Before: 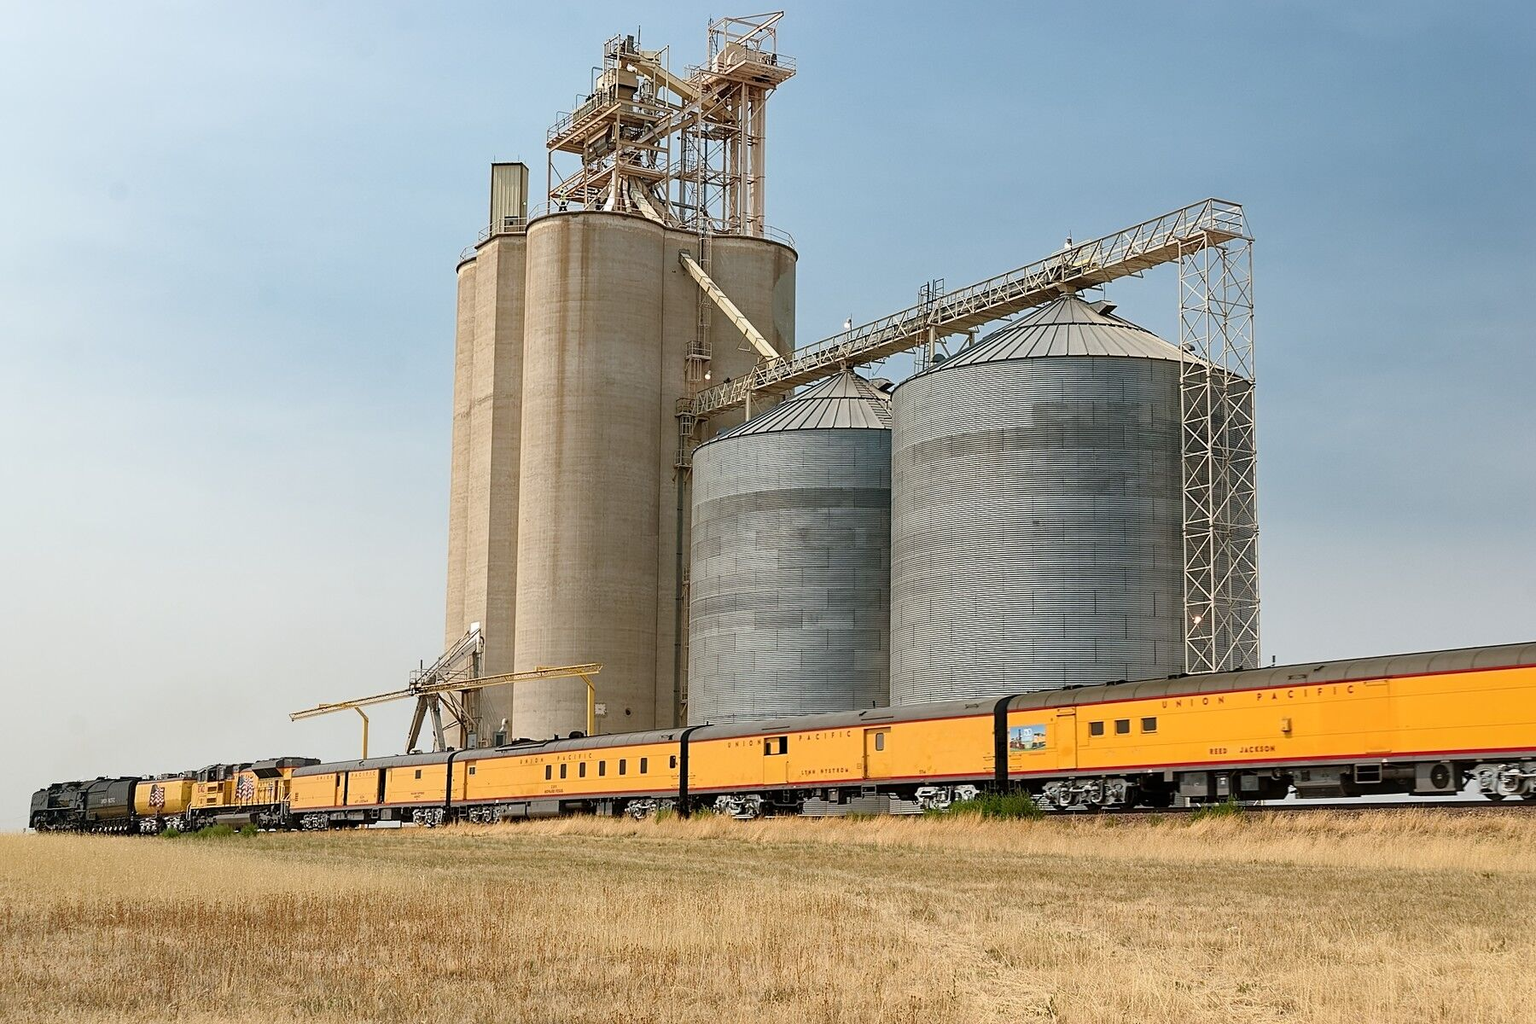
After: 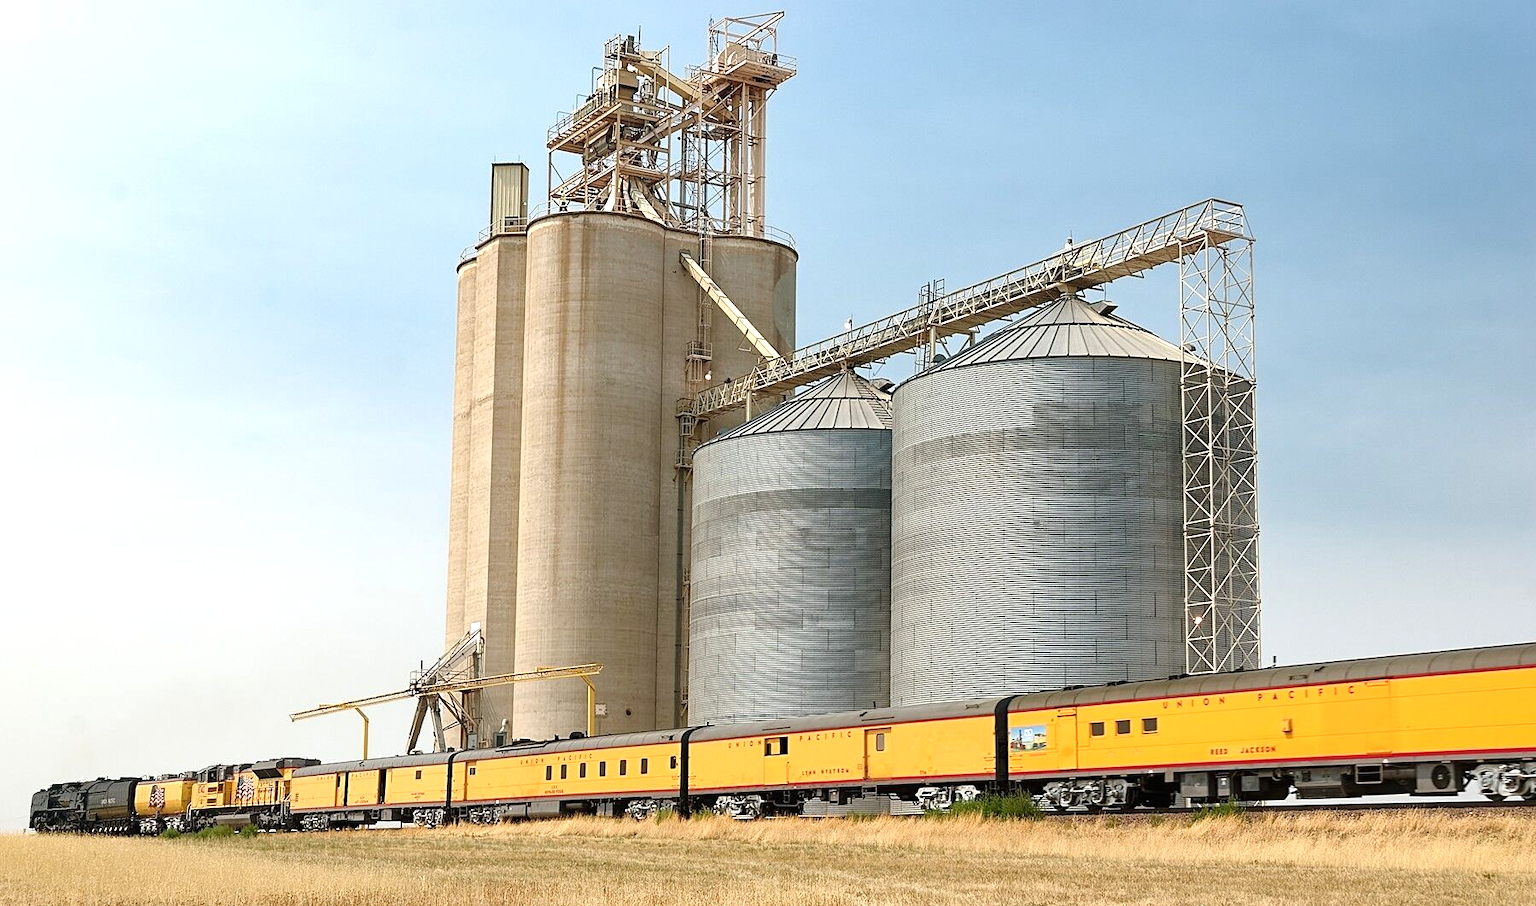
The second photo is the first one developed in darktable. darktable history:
crop and rotate: top 0%, bottom 11.49%
exposure: black level correction 0, exposure 0.5 EV, compensate exposure bias true, compensate highlight preservation false
